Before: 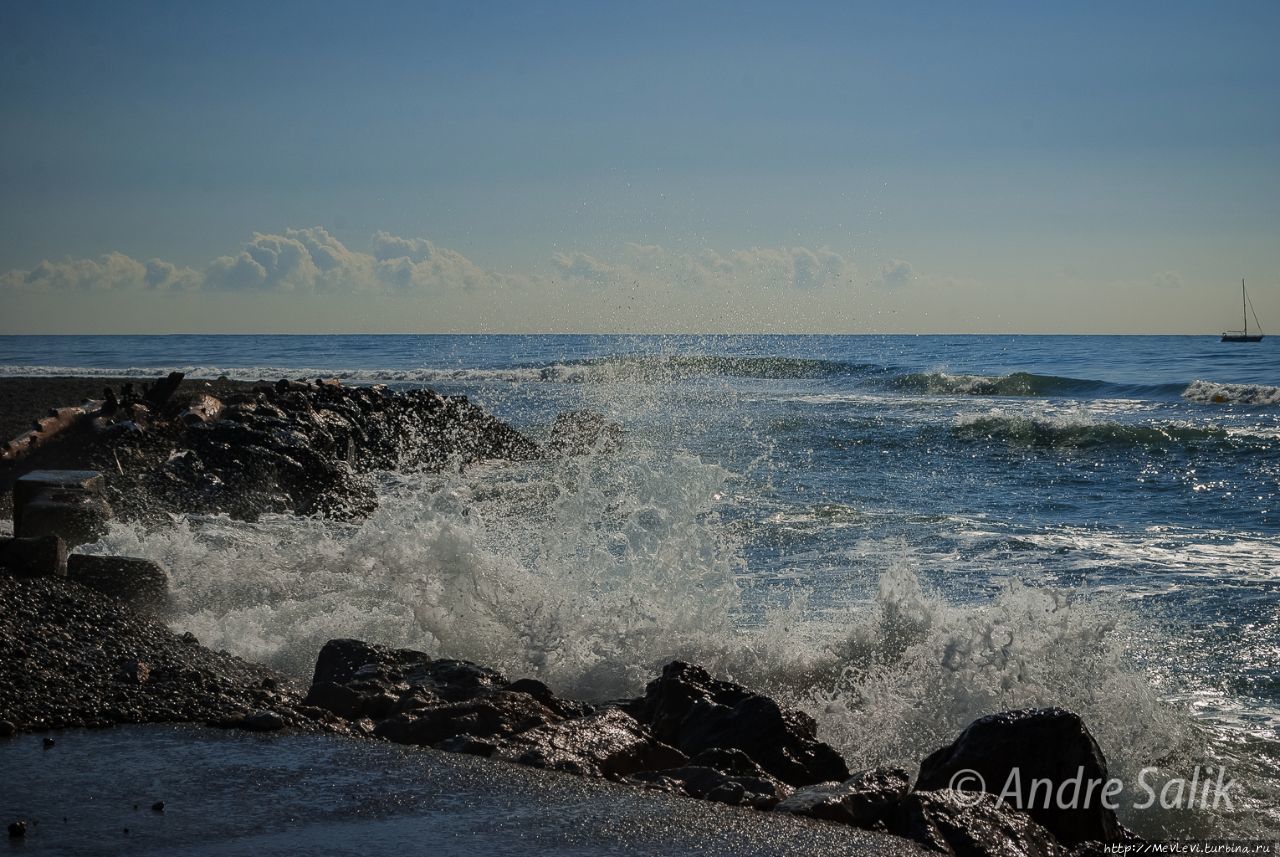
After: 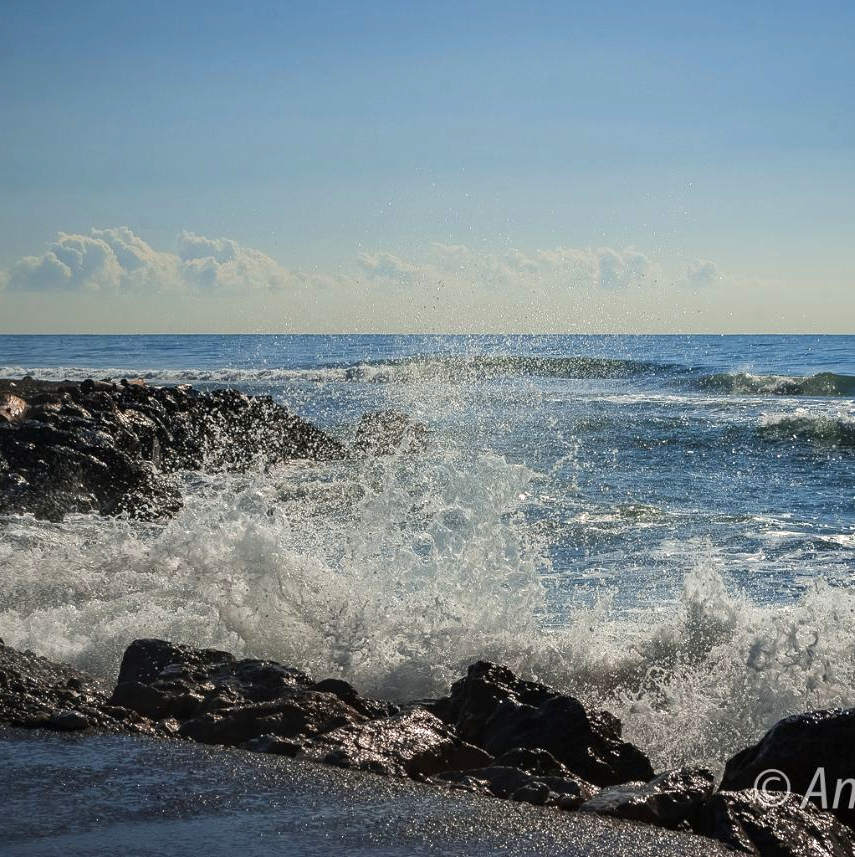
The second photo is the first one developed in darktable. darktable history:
crop and rotate: left 15.303%, right 17.898%
exposure: black level correction 0, exposure 0.695 EV, compensate highlight preservation false
